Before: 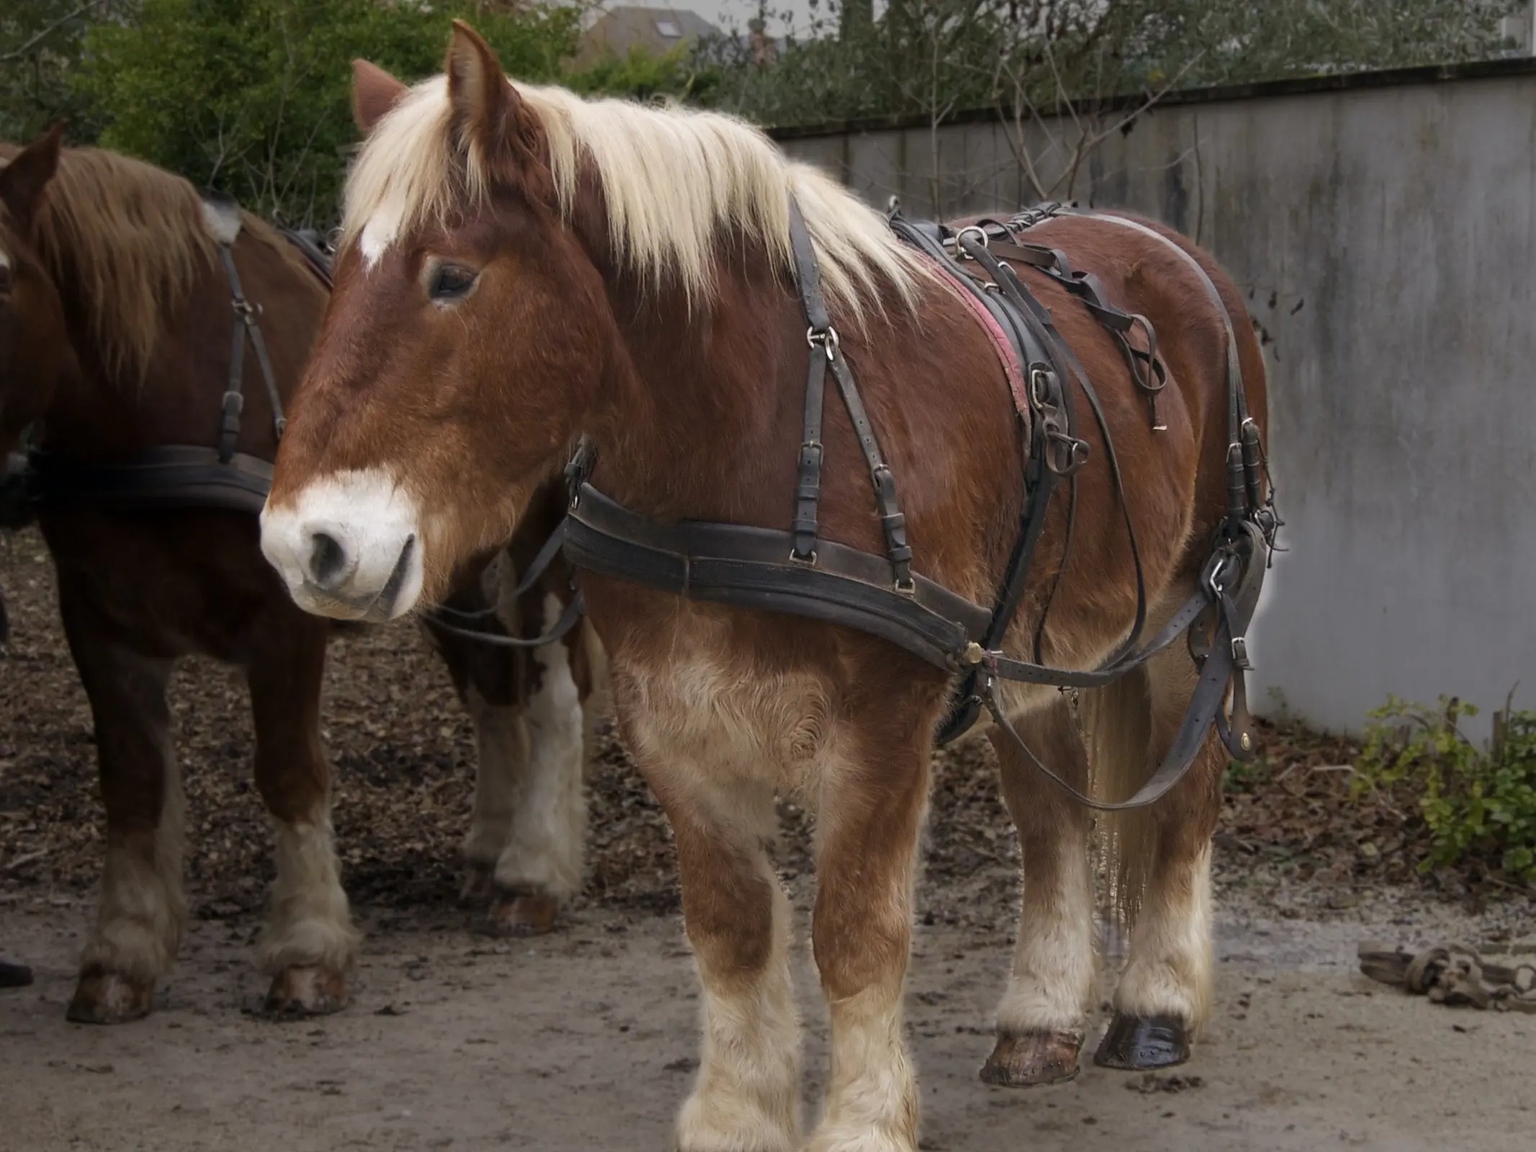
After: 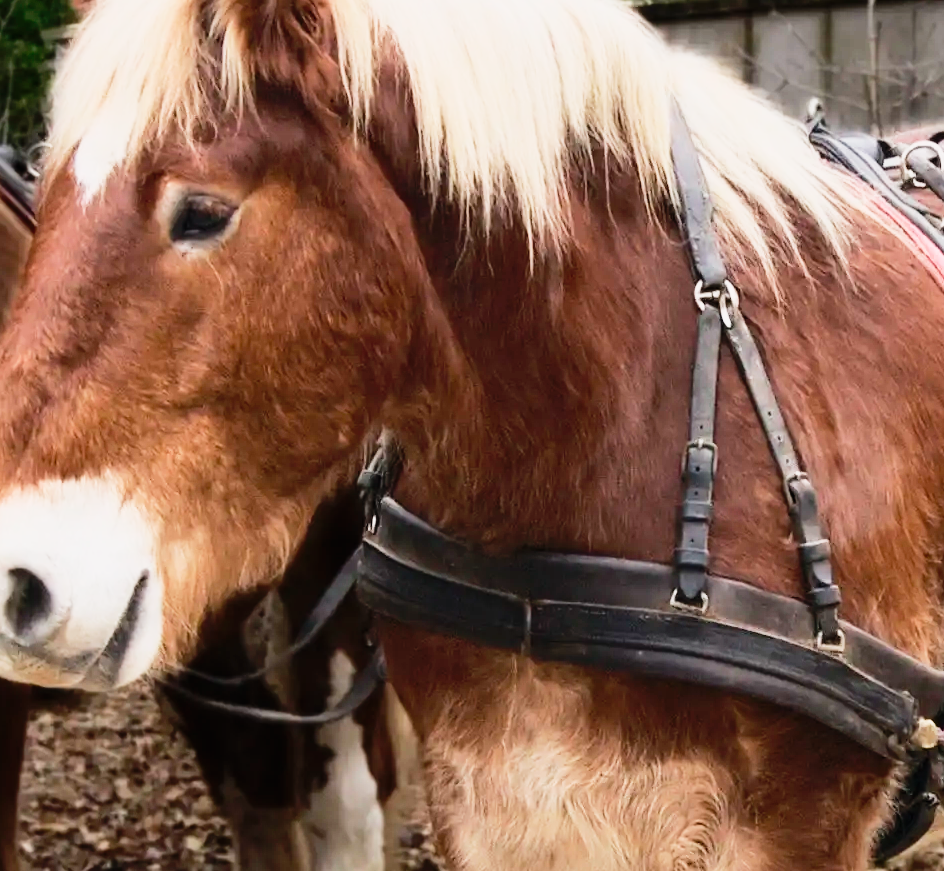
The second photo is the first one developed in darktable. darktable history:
tone curve: curves: ch0 [(0, 0.005) (0.103, 0.097) (0.18, 0.22) (0.378, 0.482) (0.504, 0.631) (0.663, 0.801) (0.834, 0.914) (1, 0.971)]; ch1 [(0, 0) (0.172, 0.123) (0.324, 0.253) (0.396, 0.388) (0.478, 0.461) (0.499, 0.498) (0.522, 0.528) (0.604, 0.692) (0.704, 0.818) (1, 1)]; ch2 [(0, 0) (0.411, 0.424) (0.496, 0.5) (0.515, 0.519) (0.555, 0.585) (0.628, 0.703) (1, 1)], preserve colors none
crop: left 19.978%, top 10.87%, right 35.632%, bottom 34.668%
exposure: black level correction 0, compensate highlight preservation false
base curve: curves: ch0 [(0, 0) (0.028, 0.03) (0.121, 0.232) (0.46, 0.748) (0.859, 0.968) (1, 1)]
